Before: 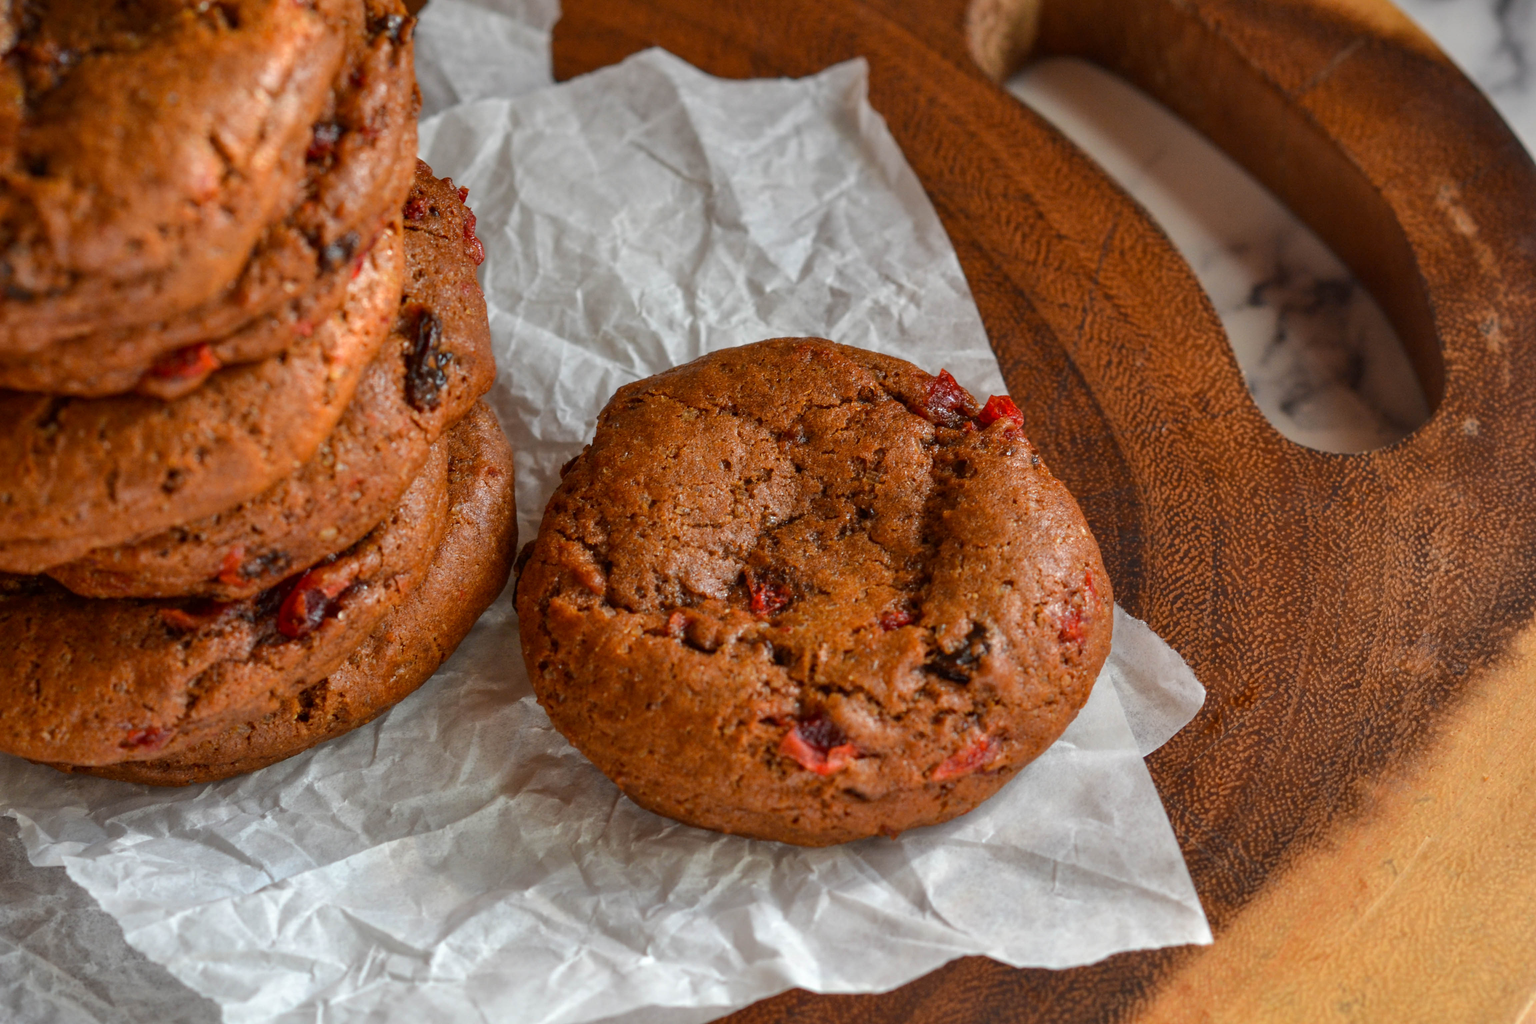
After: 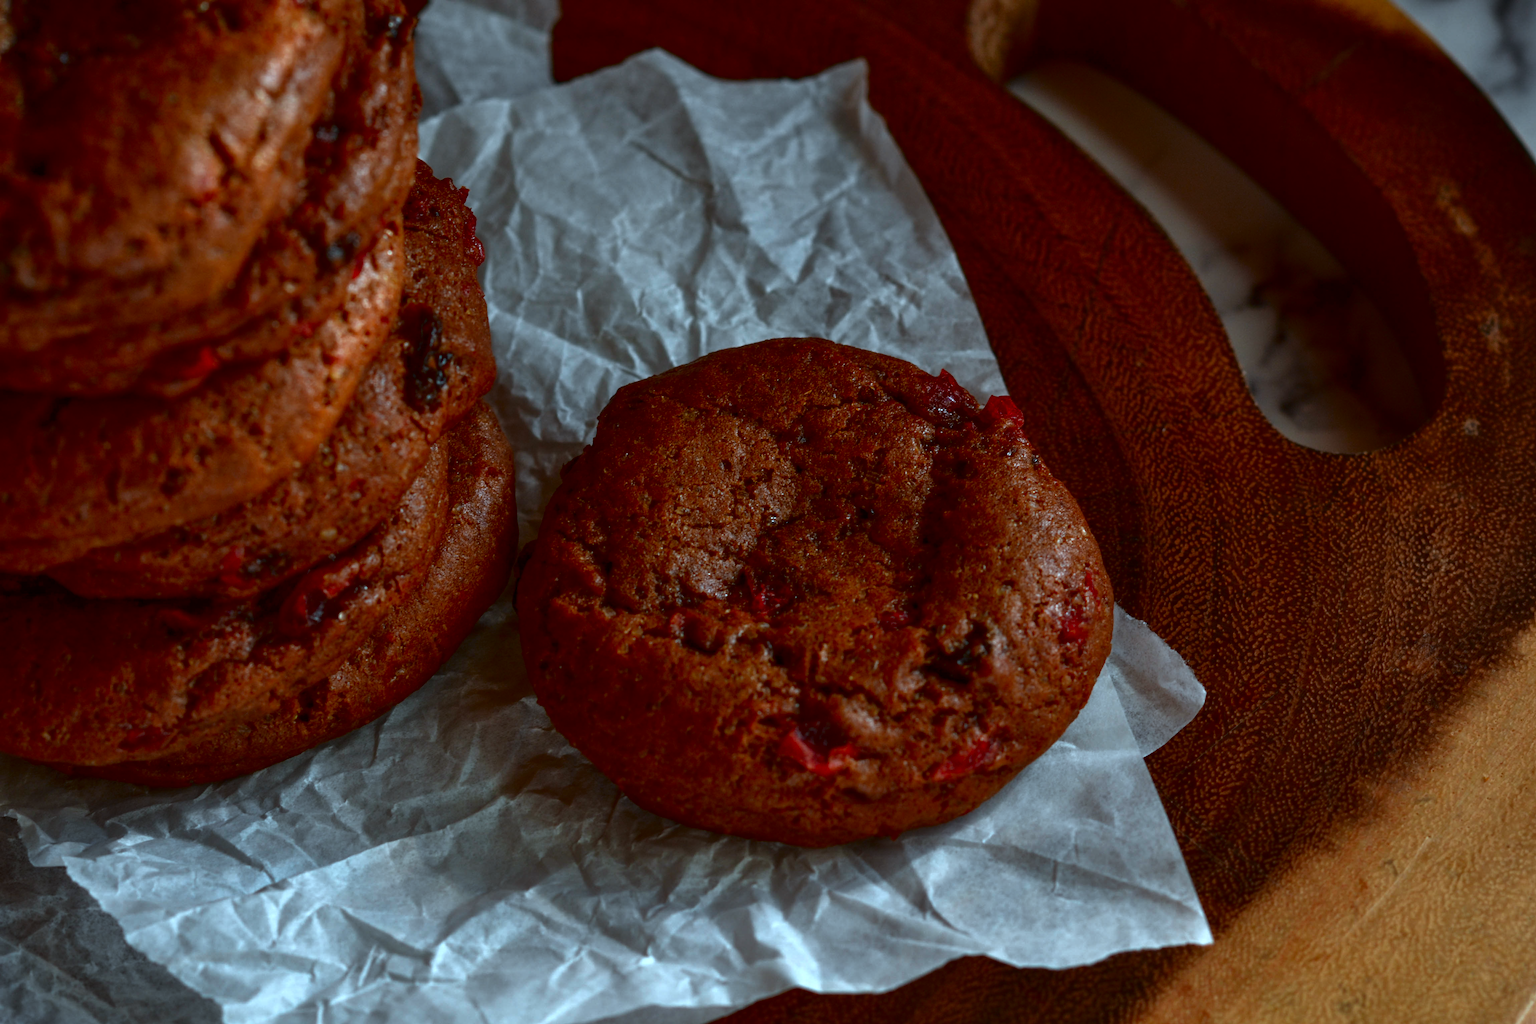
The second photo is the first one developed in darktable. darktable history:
color correction: highlights a* -10.59, highlights b* -18.74
contrast brightness saturation: brightness -0.537
